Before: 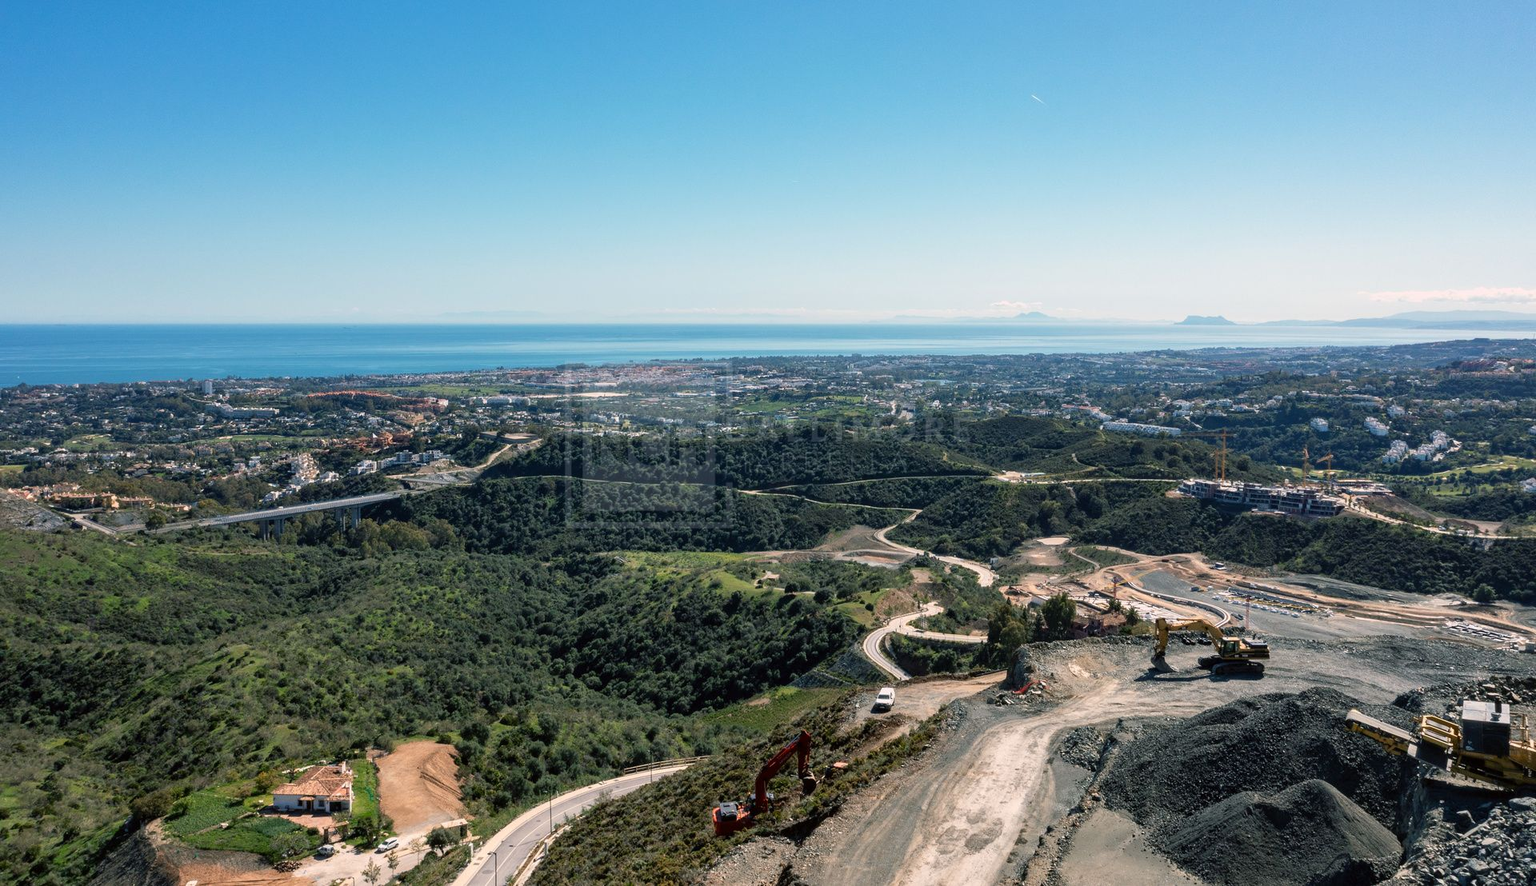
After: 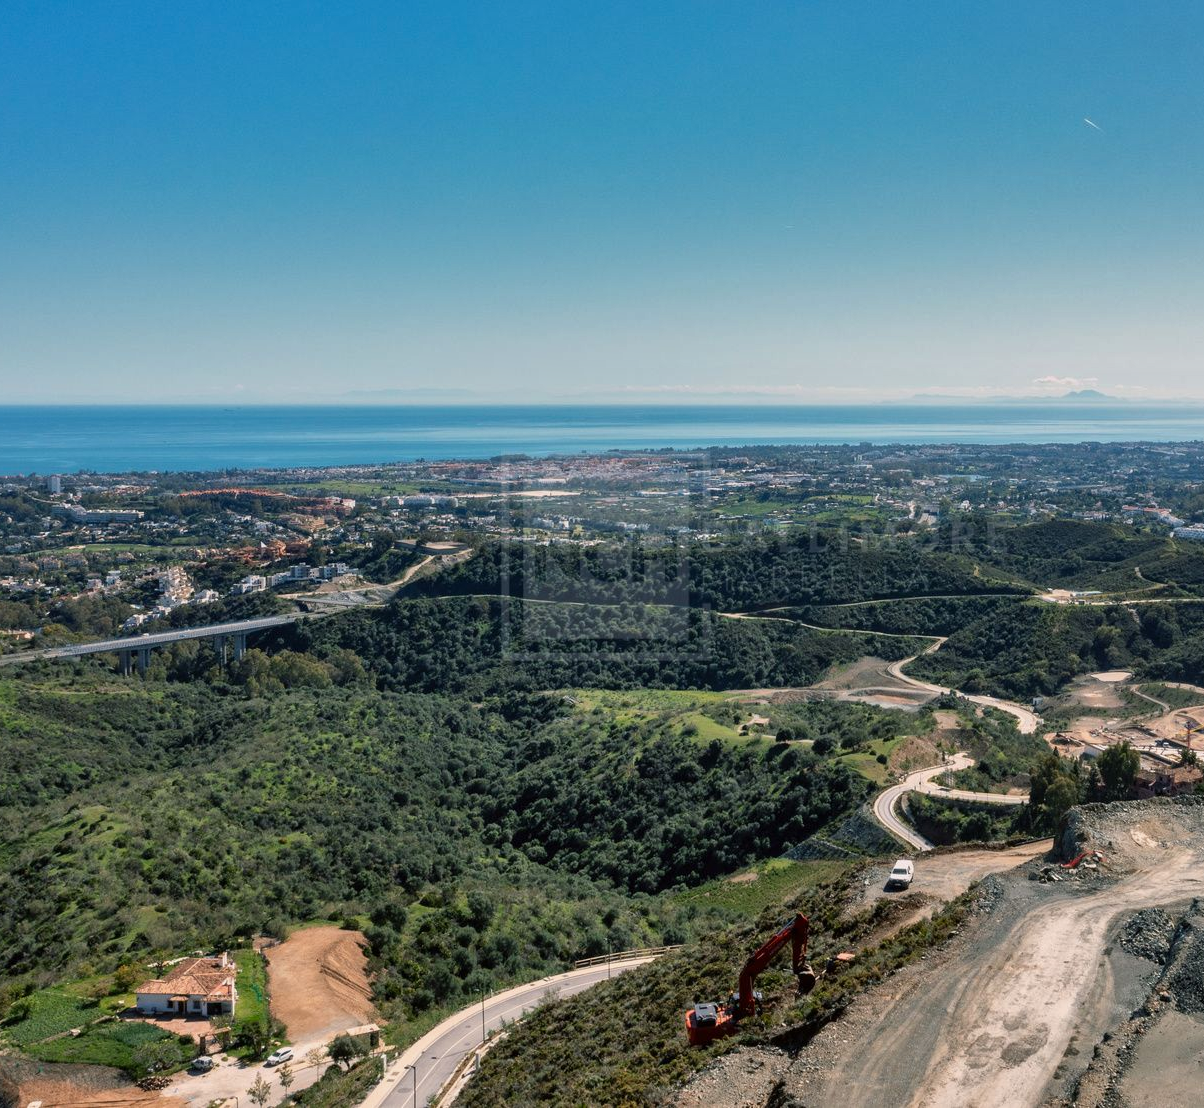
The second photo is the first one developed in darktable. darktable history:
crop: left 10.687%, right 26.581%
shadows and highlights: white point adjustment -3.62, highlights -63.64, soften with gaussian
